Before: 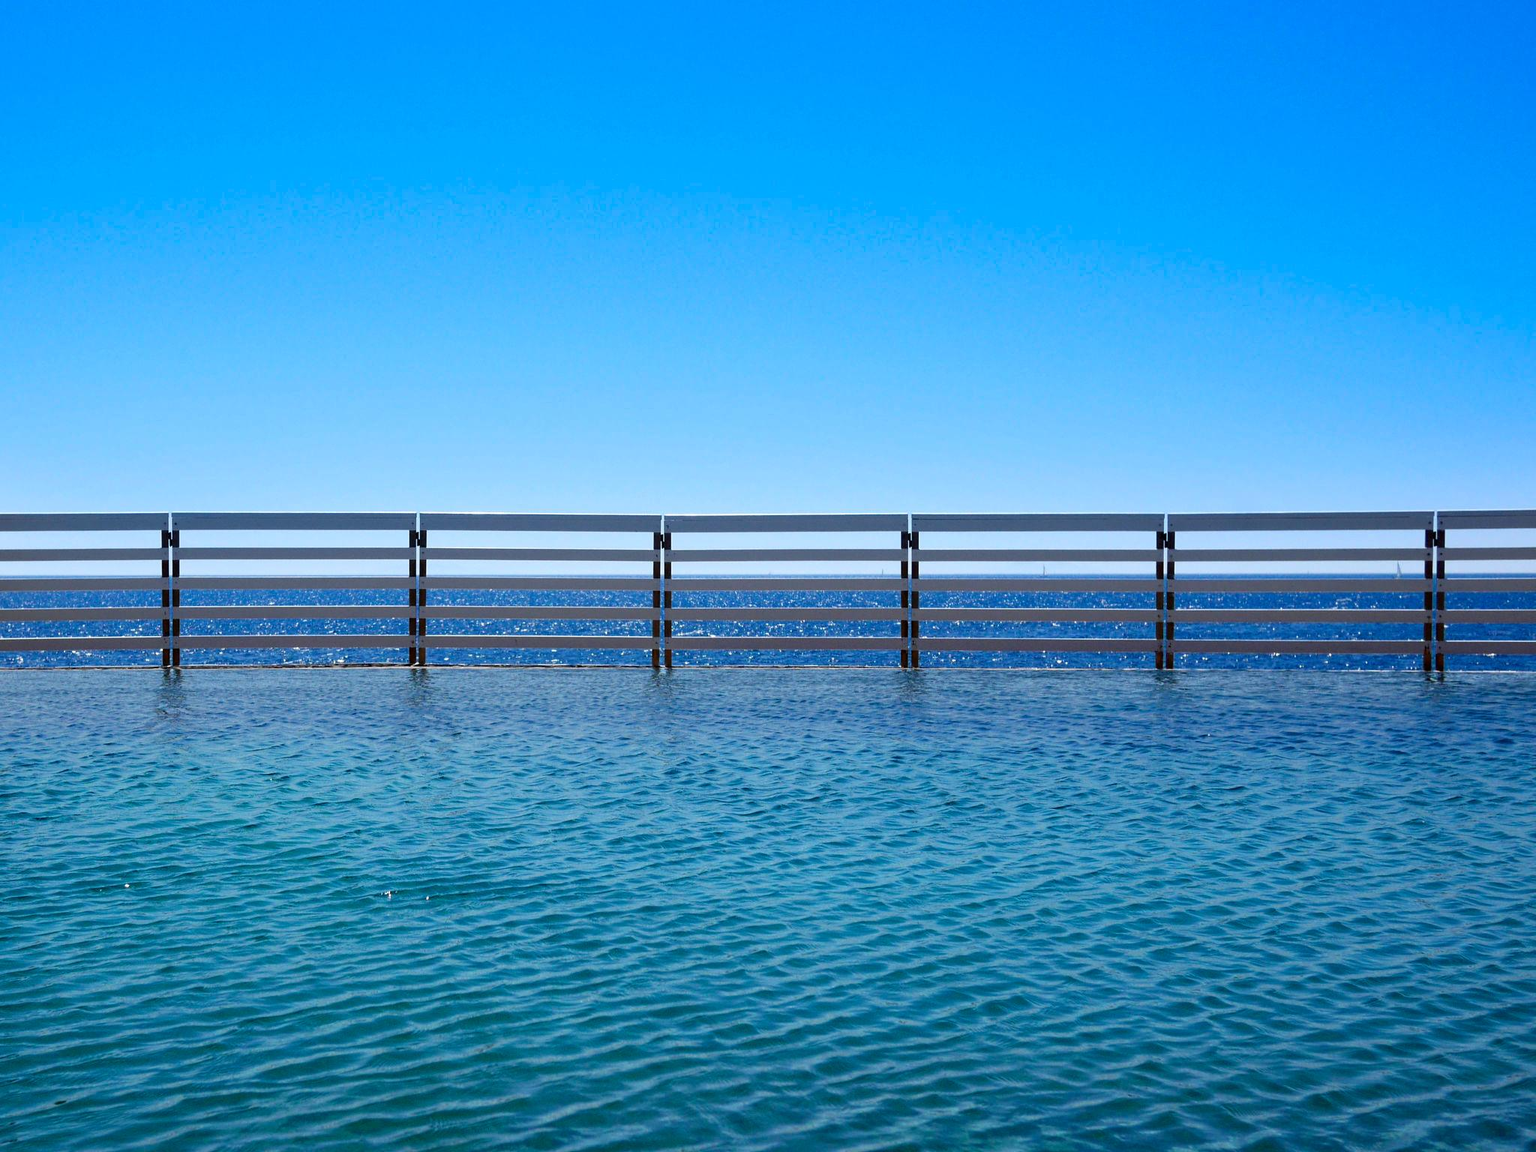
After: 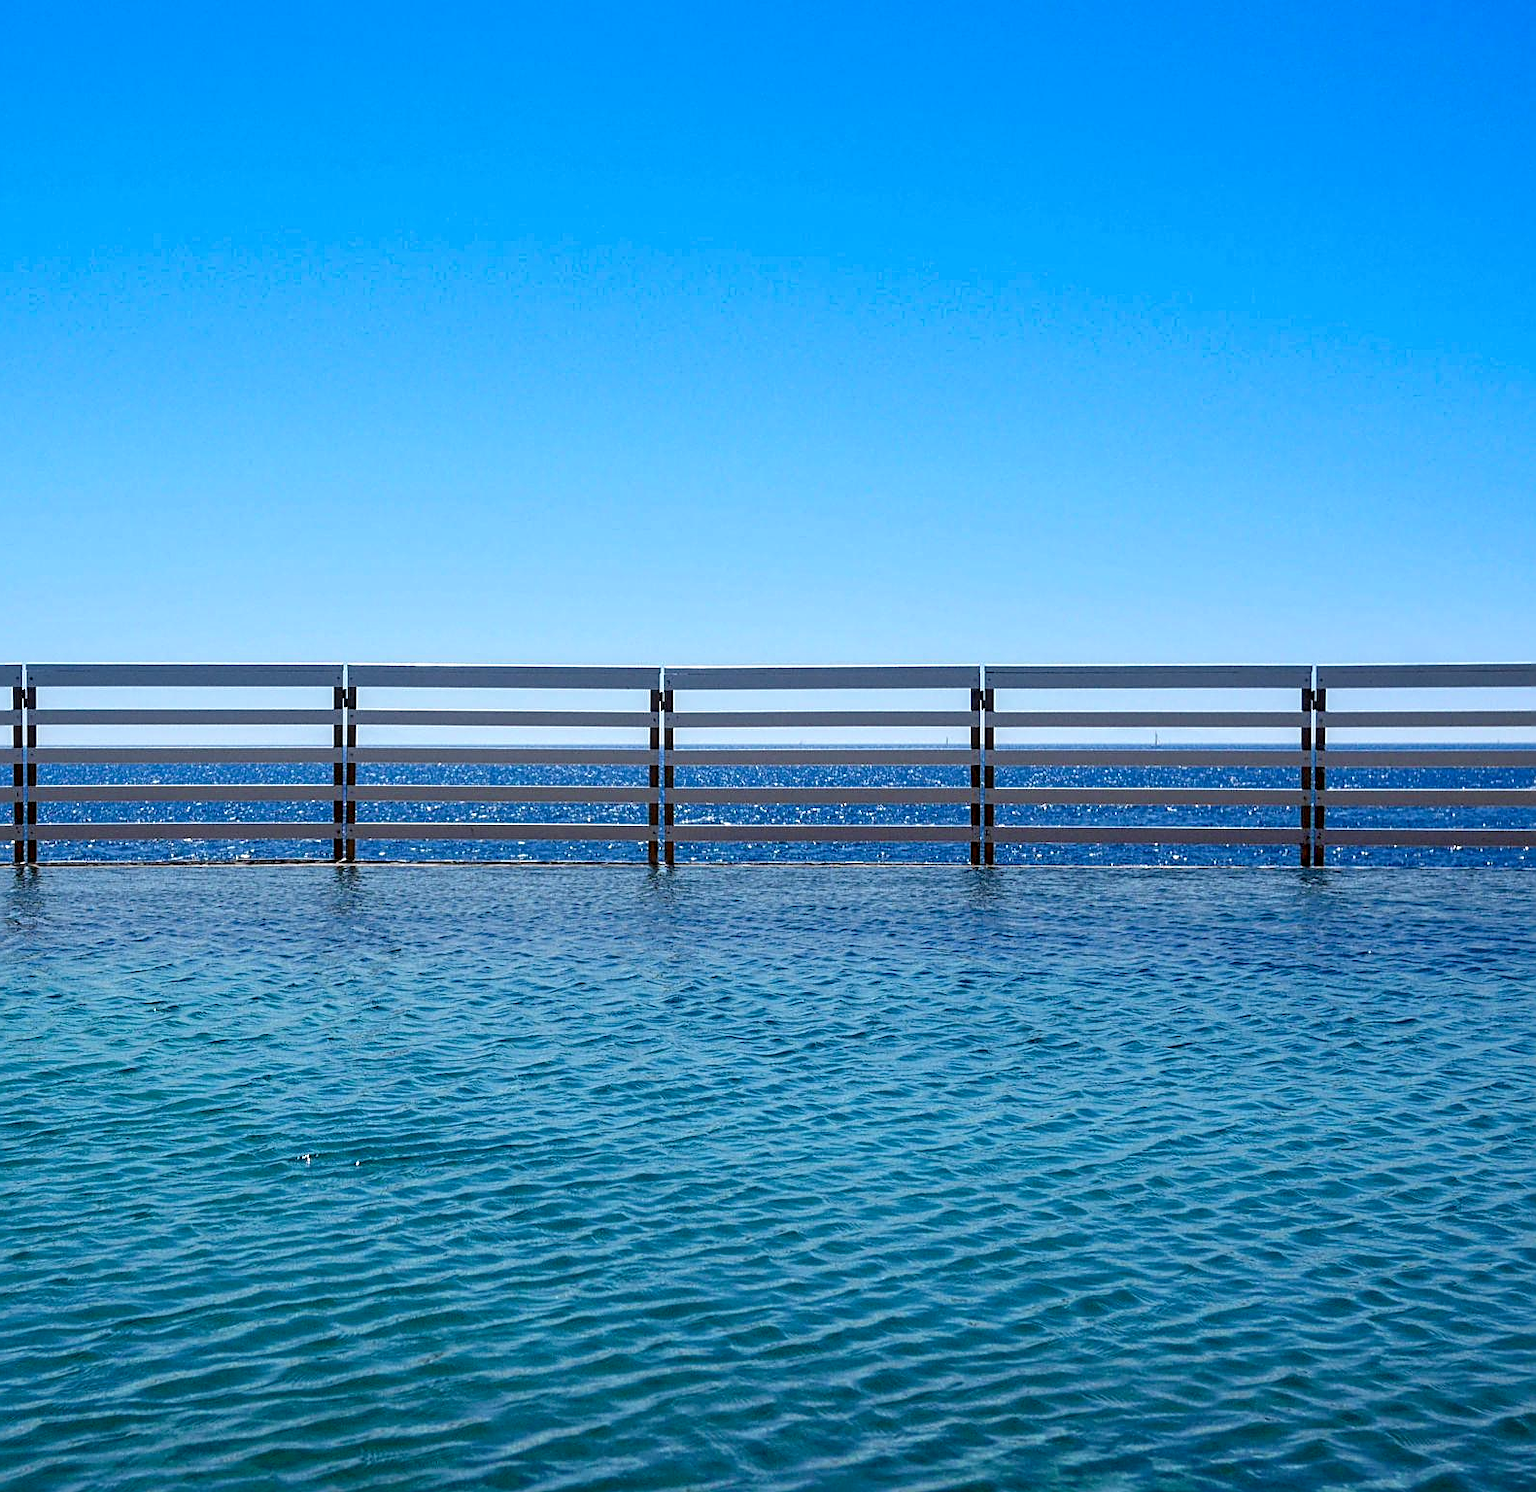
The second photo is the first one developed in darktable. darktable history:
crop: left 9.899%, right 12.863%
local contrast: on, module defaults
sharpen: on, module defaults
